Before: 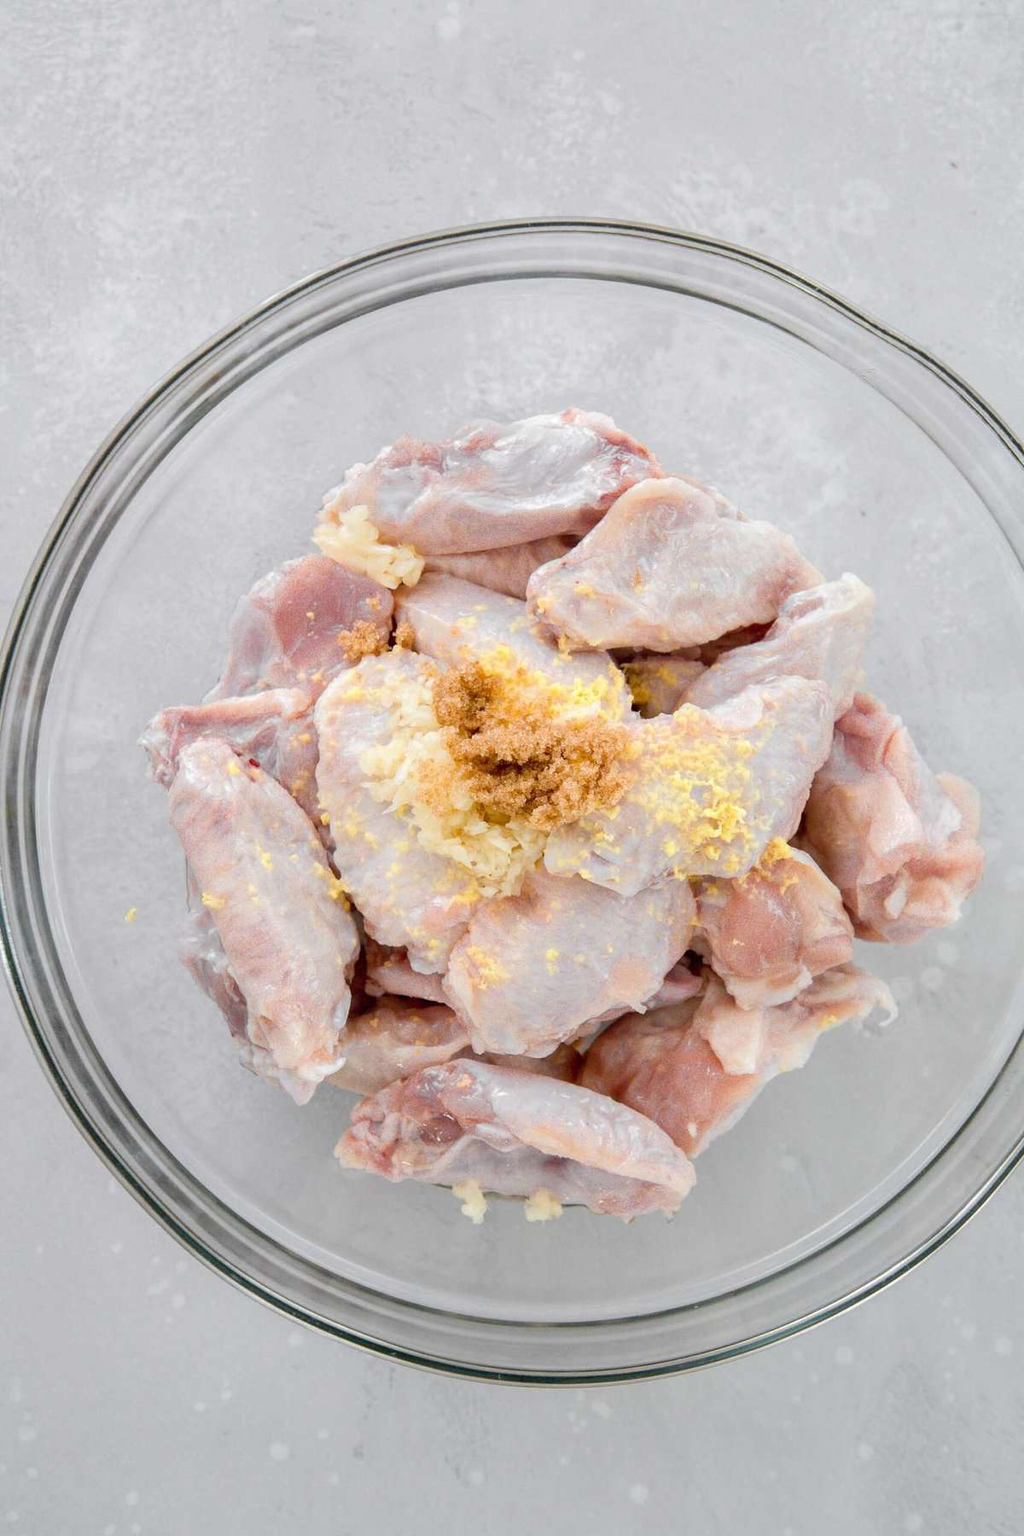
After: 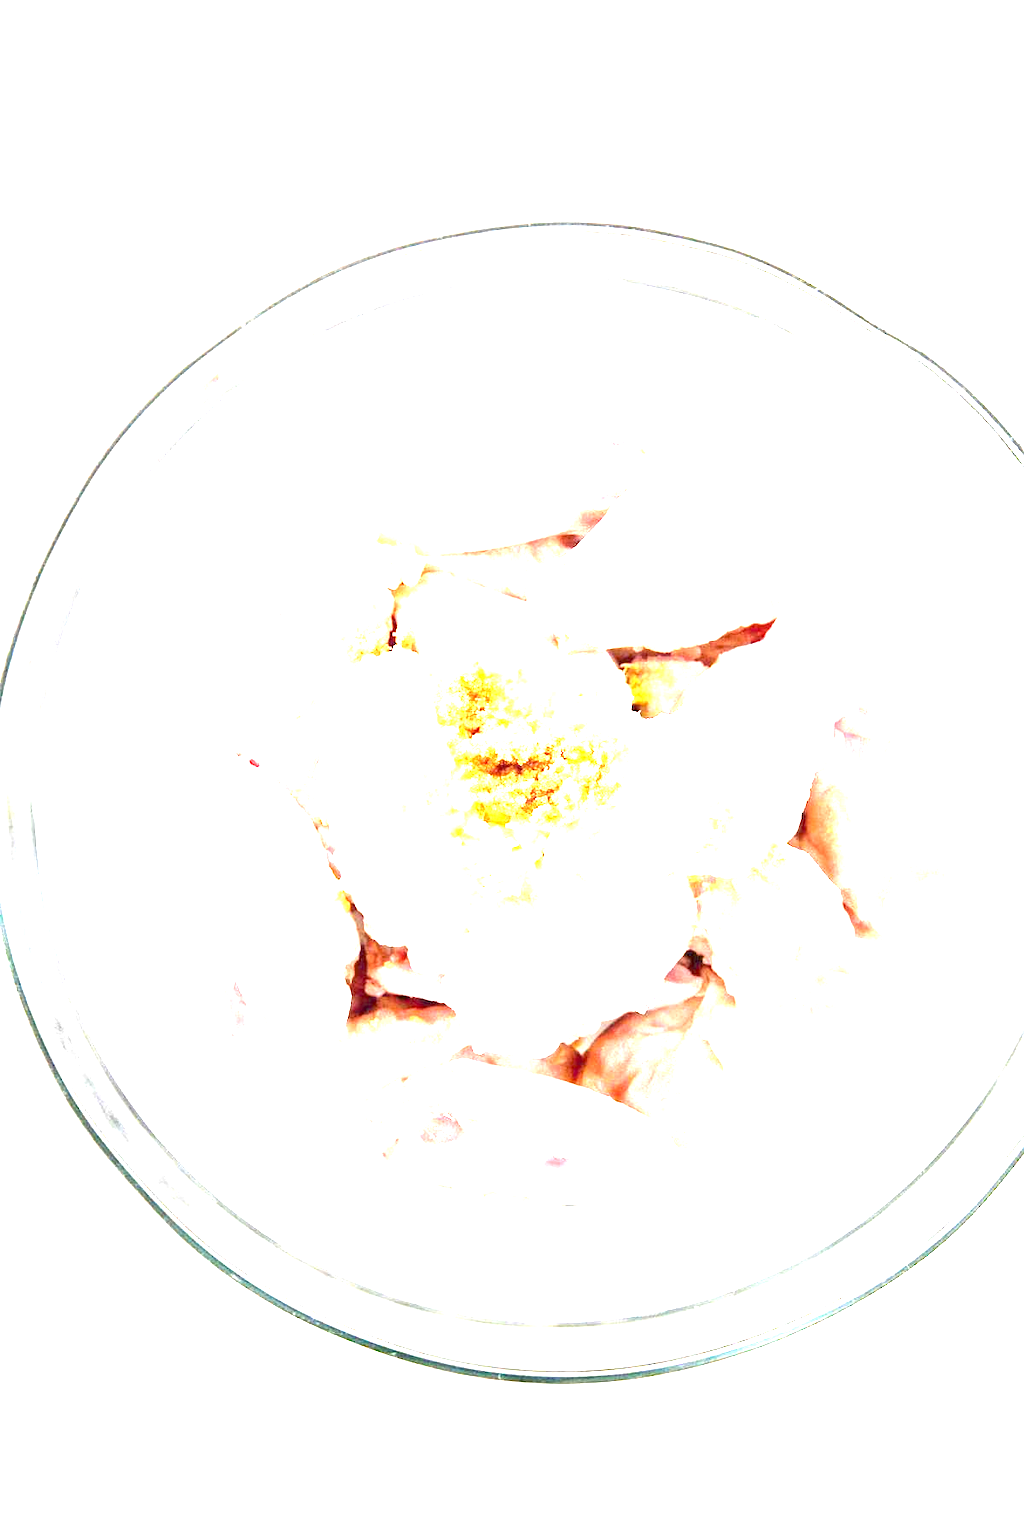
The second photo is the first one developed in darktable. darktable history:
exposure: exposure 3.026 EV, compensate highlight preservation false
